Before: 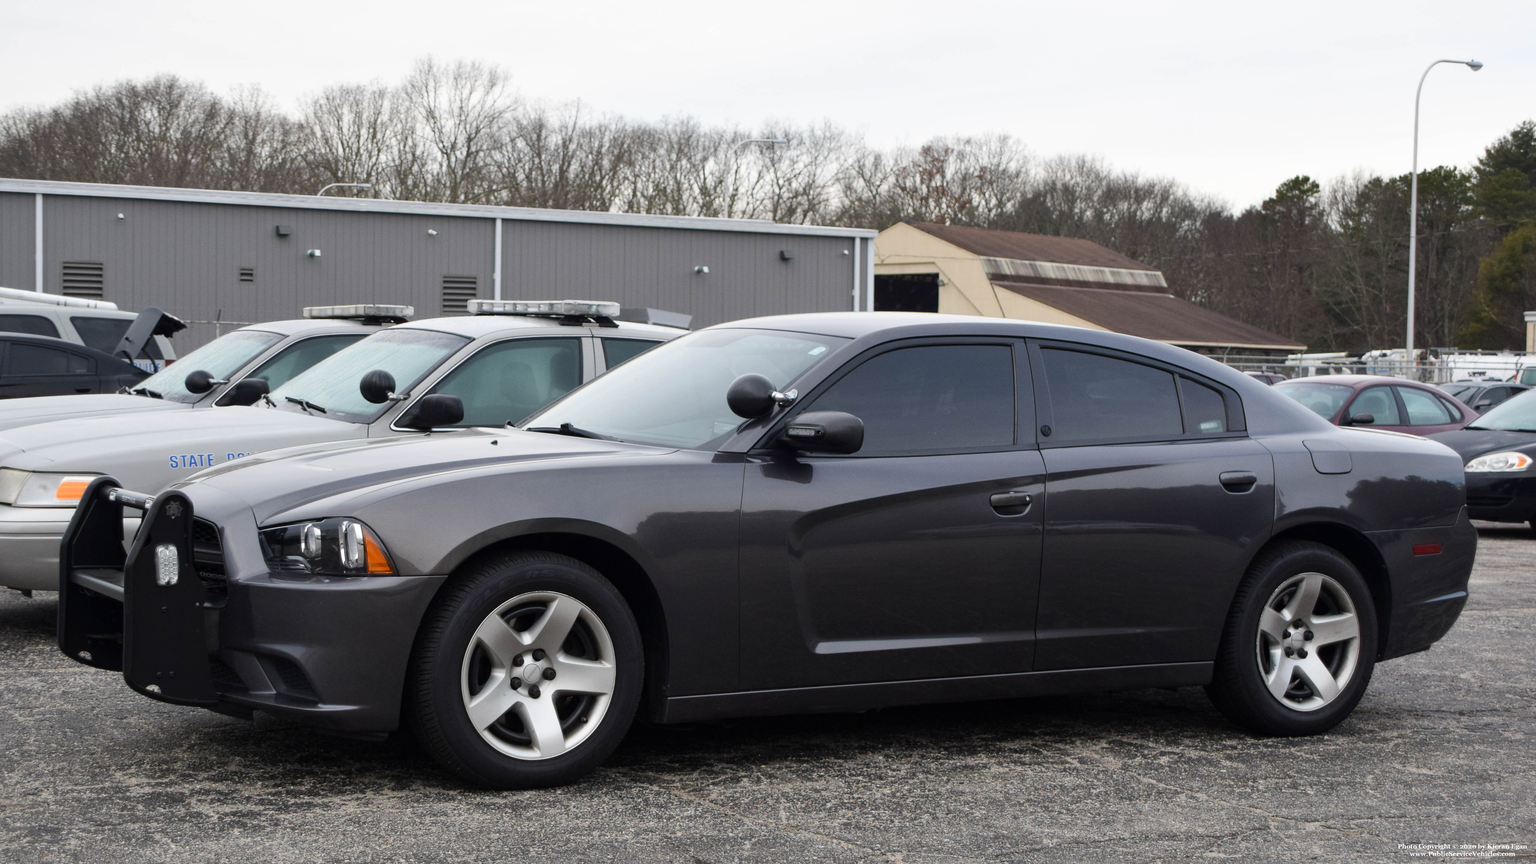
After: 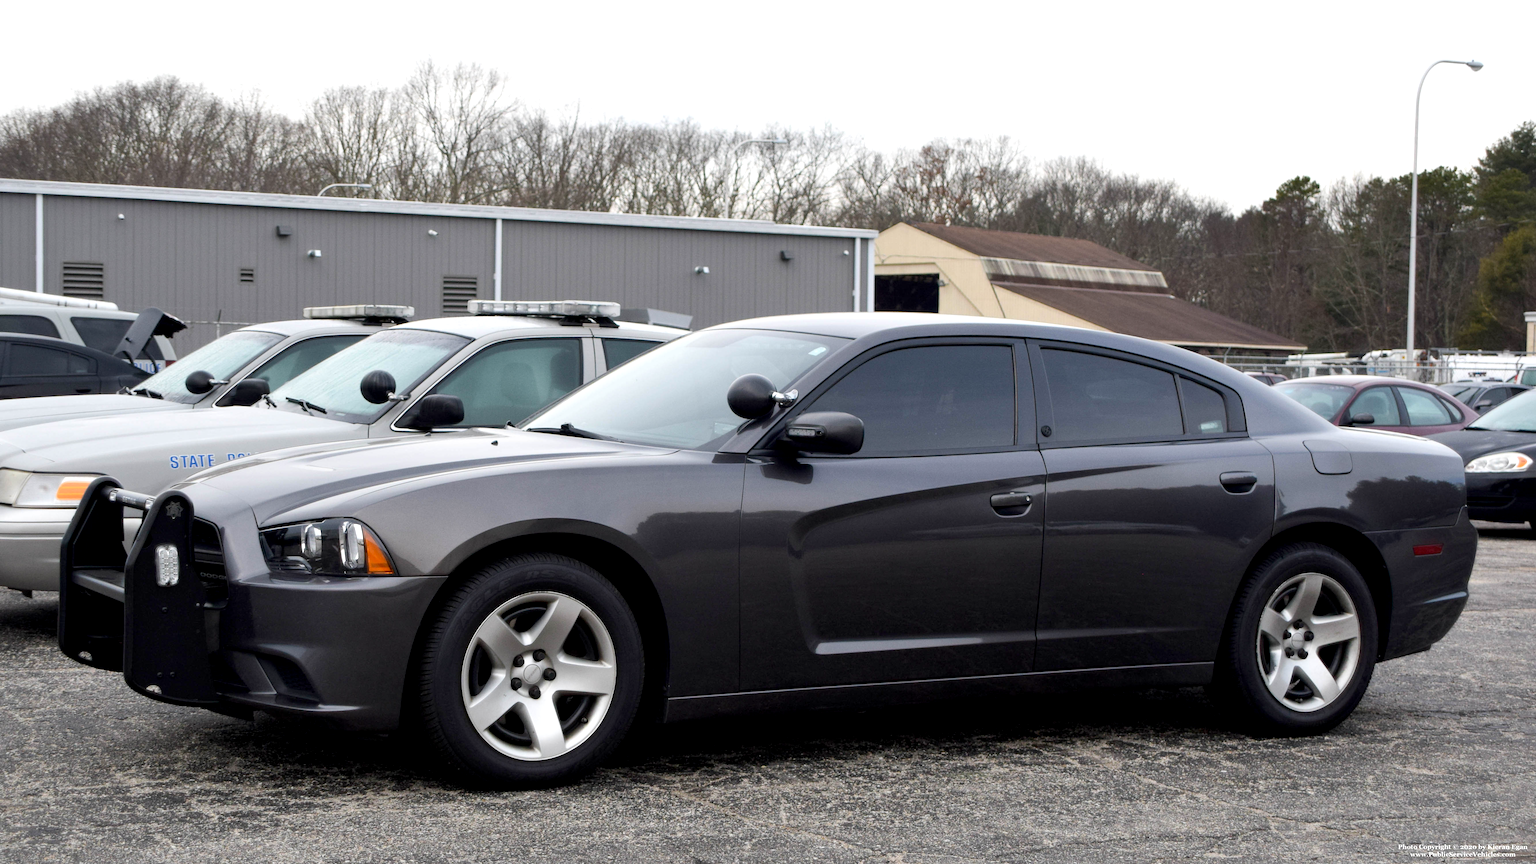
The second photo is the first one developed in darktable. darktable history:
exposure: black level correction 0.005, exposure 0.283 EV, compensate highlight preservation false
